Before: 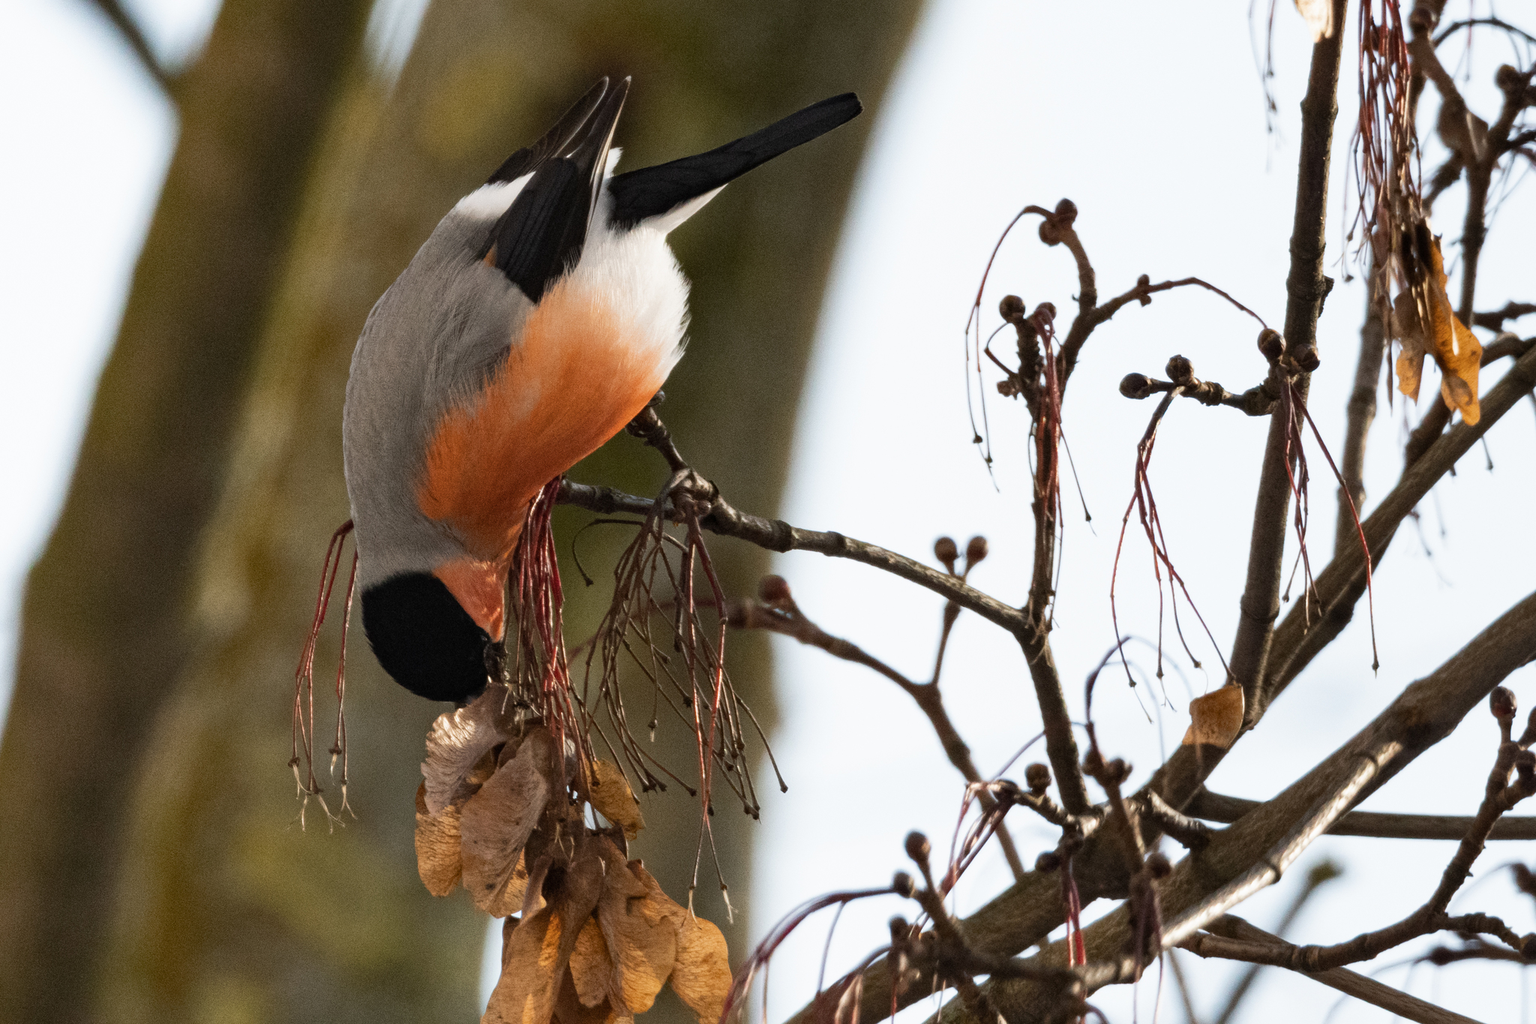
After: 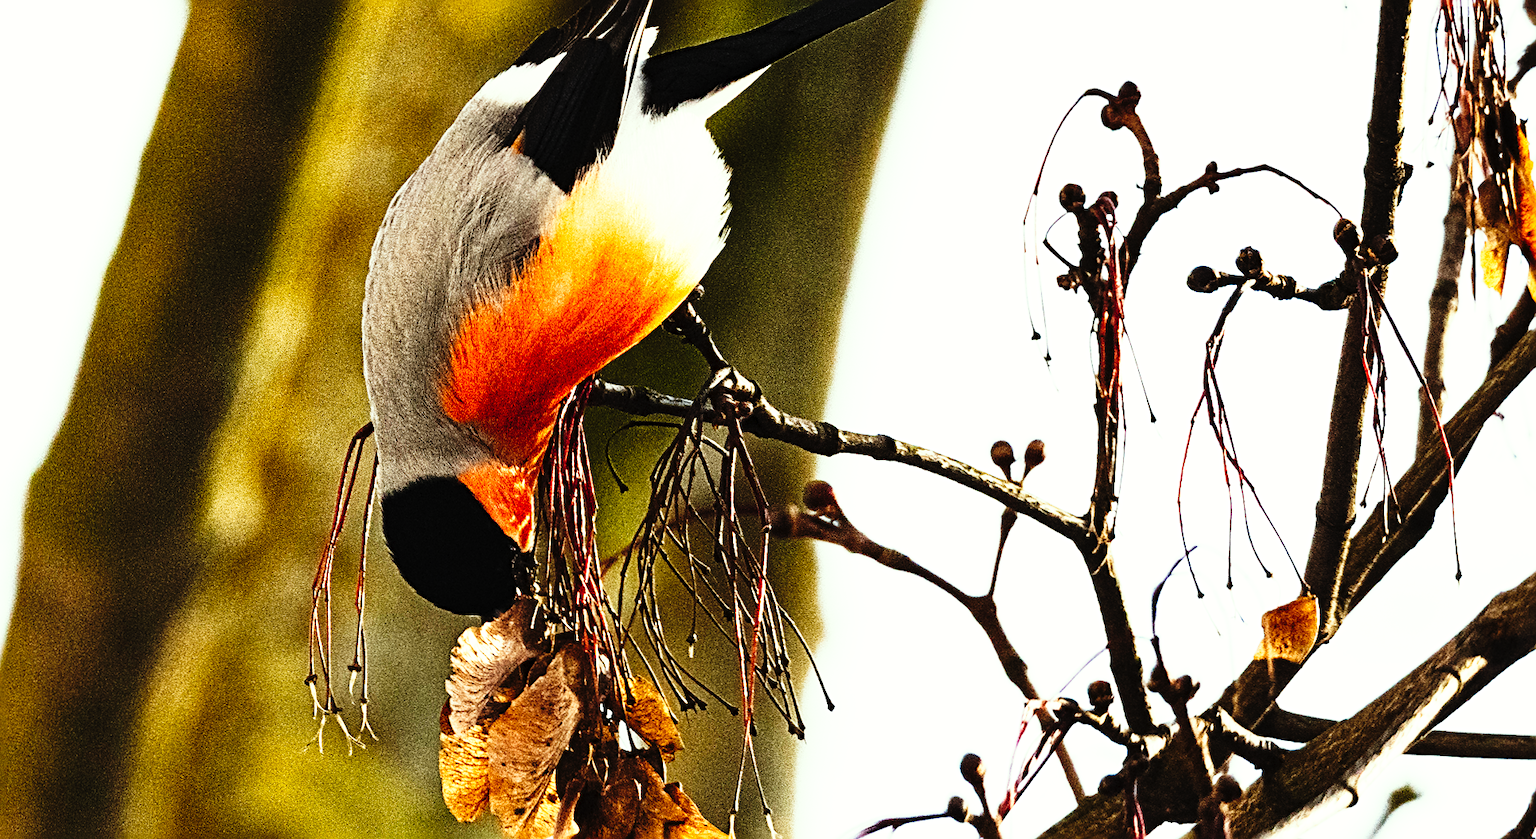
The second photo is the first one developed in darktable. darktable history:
crop and rotate: angle 0.09°, top 11.873%, right 5.498%, bottom 10.638%
exposure: black level correction 0, exposure 0.892 EV, compensate exposure bias true, compensate highlight preservation false
sharpen: radius 2.983, amount 0.762
tone curve: curves: ch0 [(0, 0) (0.003, 0.01) (0.011, 0.012) (0.025, 0.012) (0.044, 0.017) (0.069, 0.021) (0.1, 0.025) (0.136, 0.03) (0.177, 0.037) (0.224, 0.052) (0.277, 0.092) (0.335, 0.16) (0.399, 0.3) (0.468, 0.463) (0.543, 0.639) (0.623, 0.796) (0.709, 0.904) (0.801, 0.962) (0.898, 0.988) (1, 1)], preserve colors none
color correction: highlights a* -4.78, highlights b* 5.04, saturation 0.941
